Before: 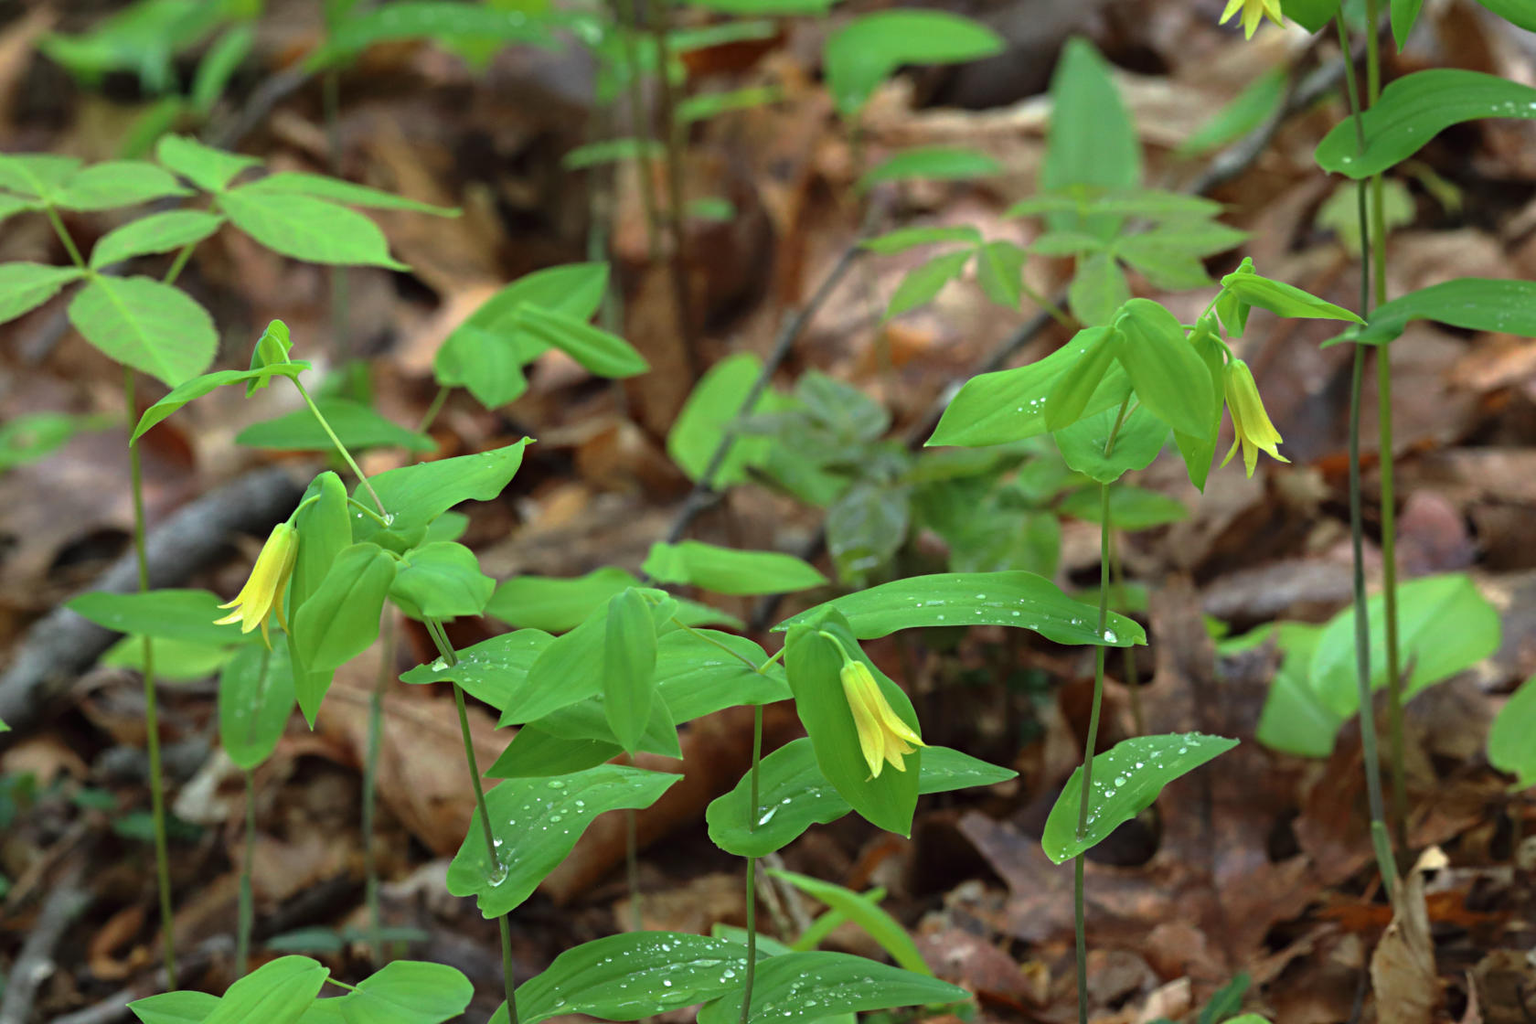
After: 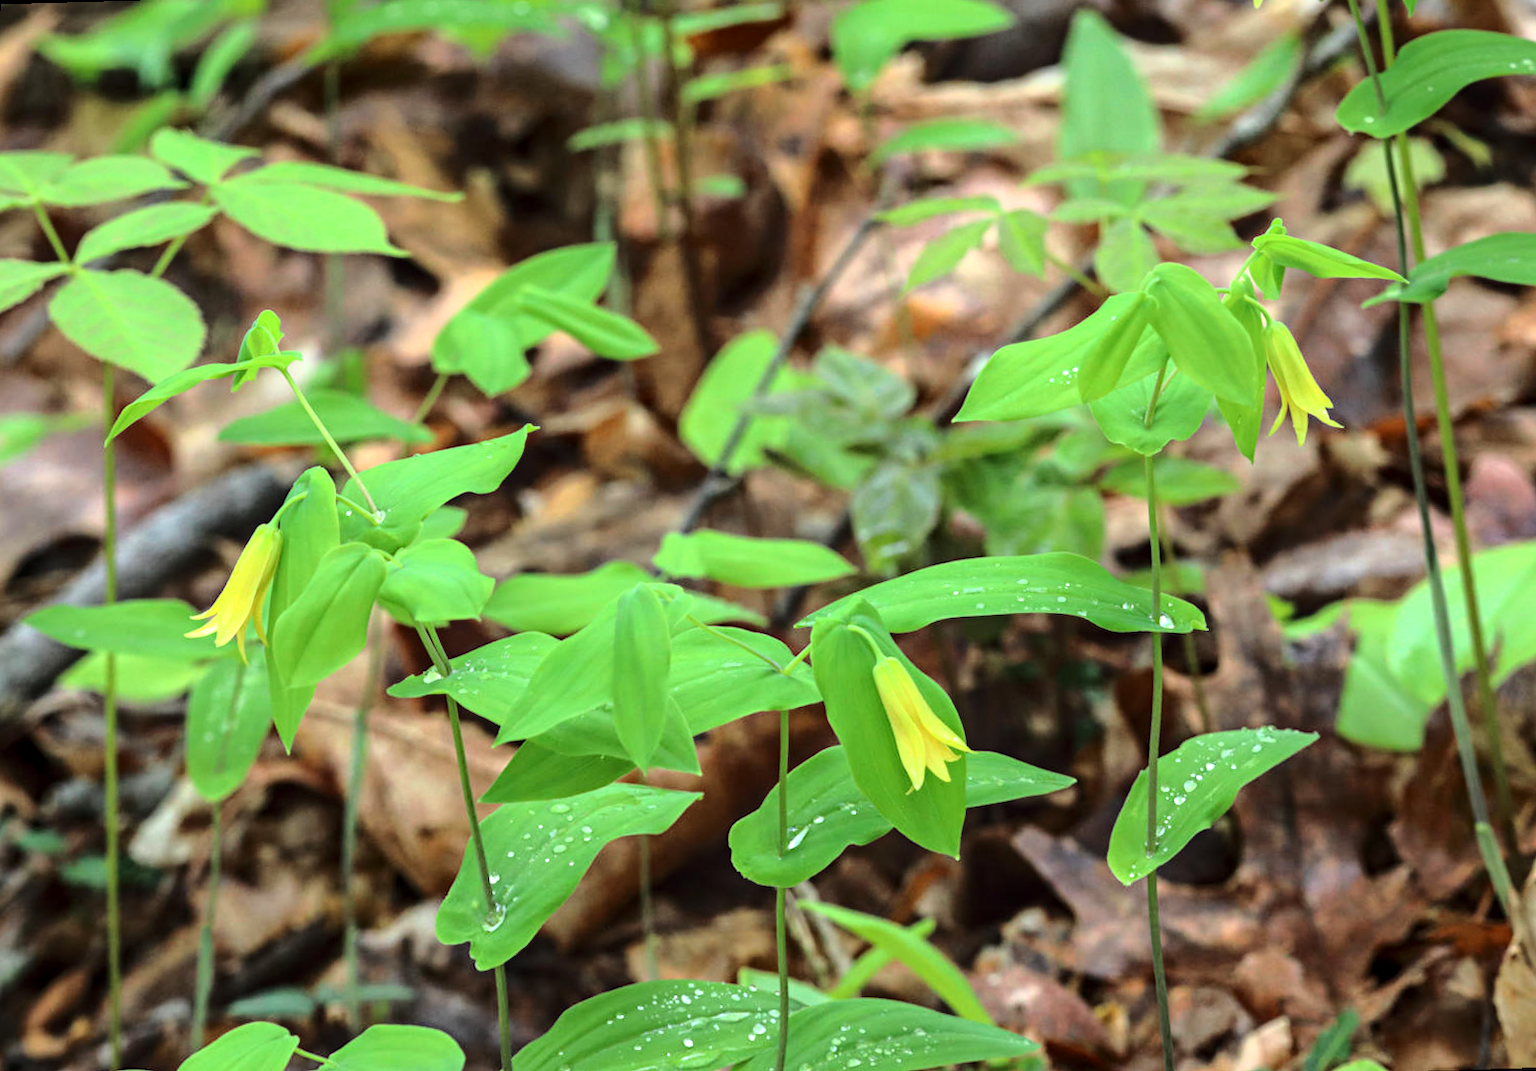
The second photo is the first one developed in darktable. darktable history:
local contrast: on, module defaults
rotate and perspective: rotation -1.68°, lens shift (vertical) -0.146, crop left 0.049, crop right 0.912, crop top 0.032, crop bottom 0.96
base curve: curves: ch0 [(0, 0) (0.028, 0.03) (0.121, 0.232) (0.46, 0.748) (0.859, 0.968) (1, 1)]
